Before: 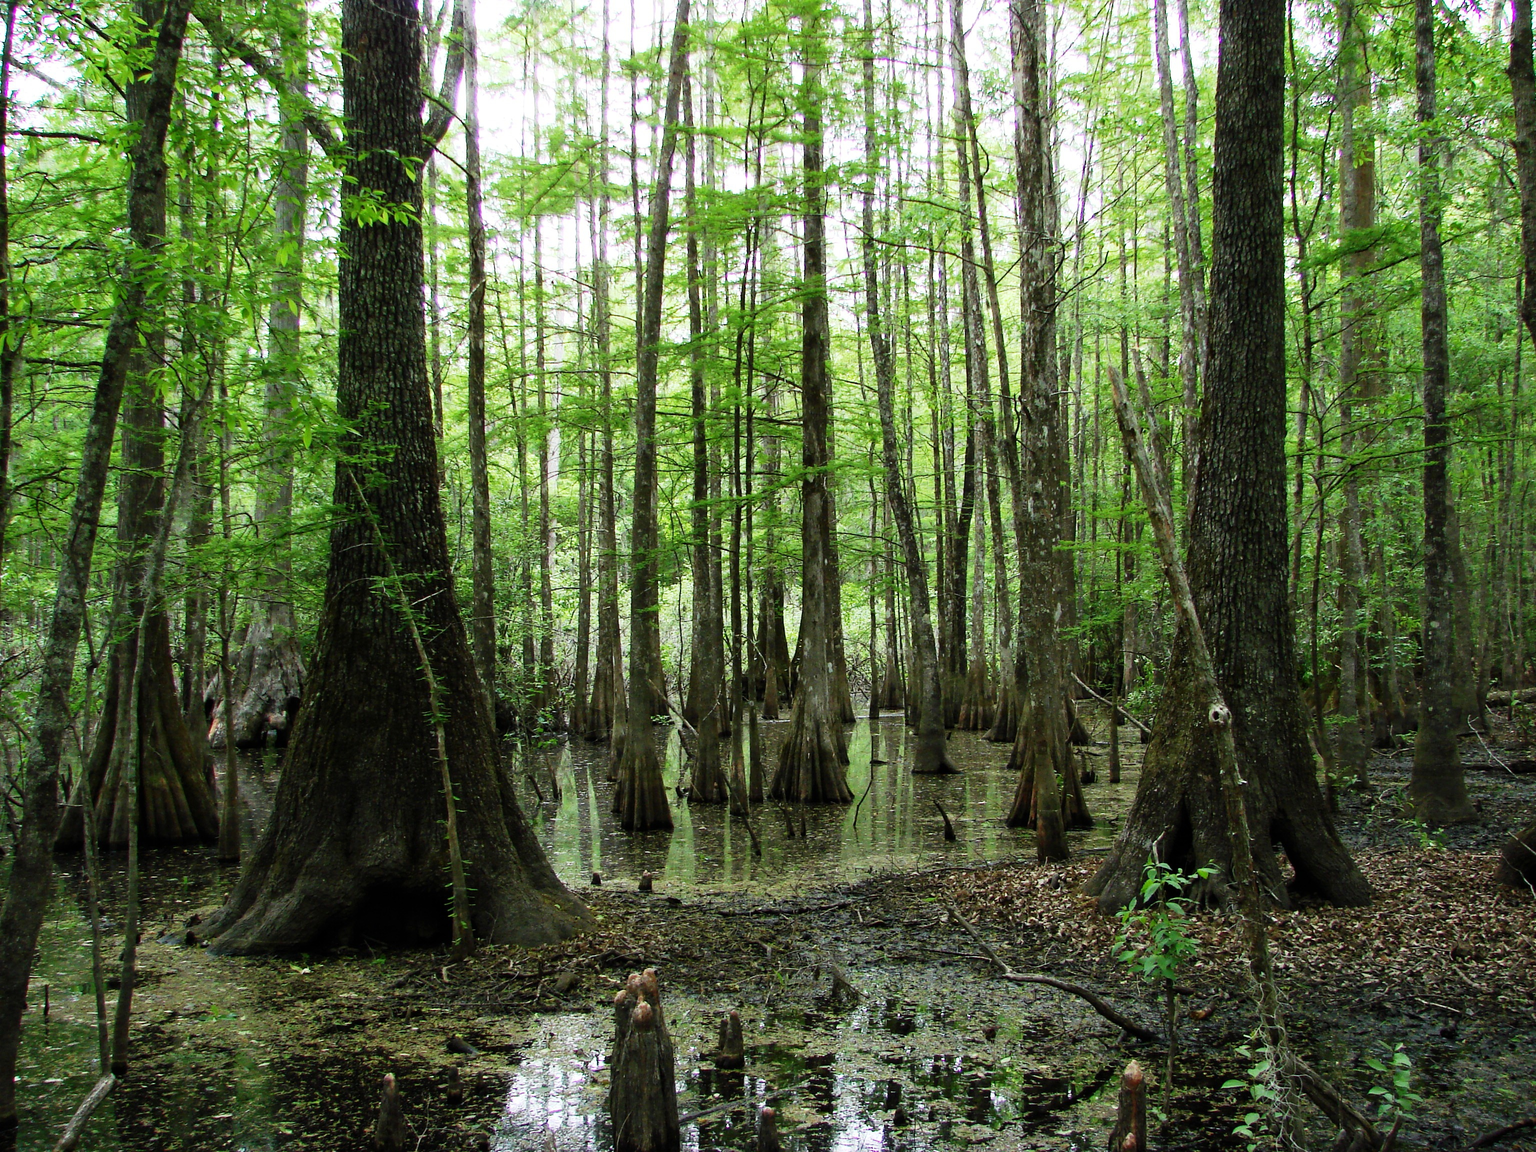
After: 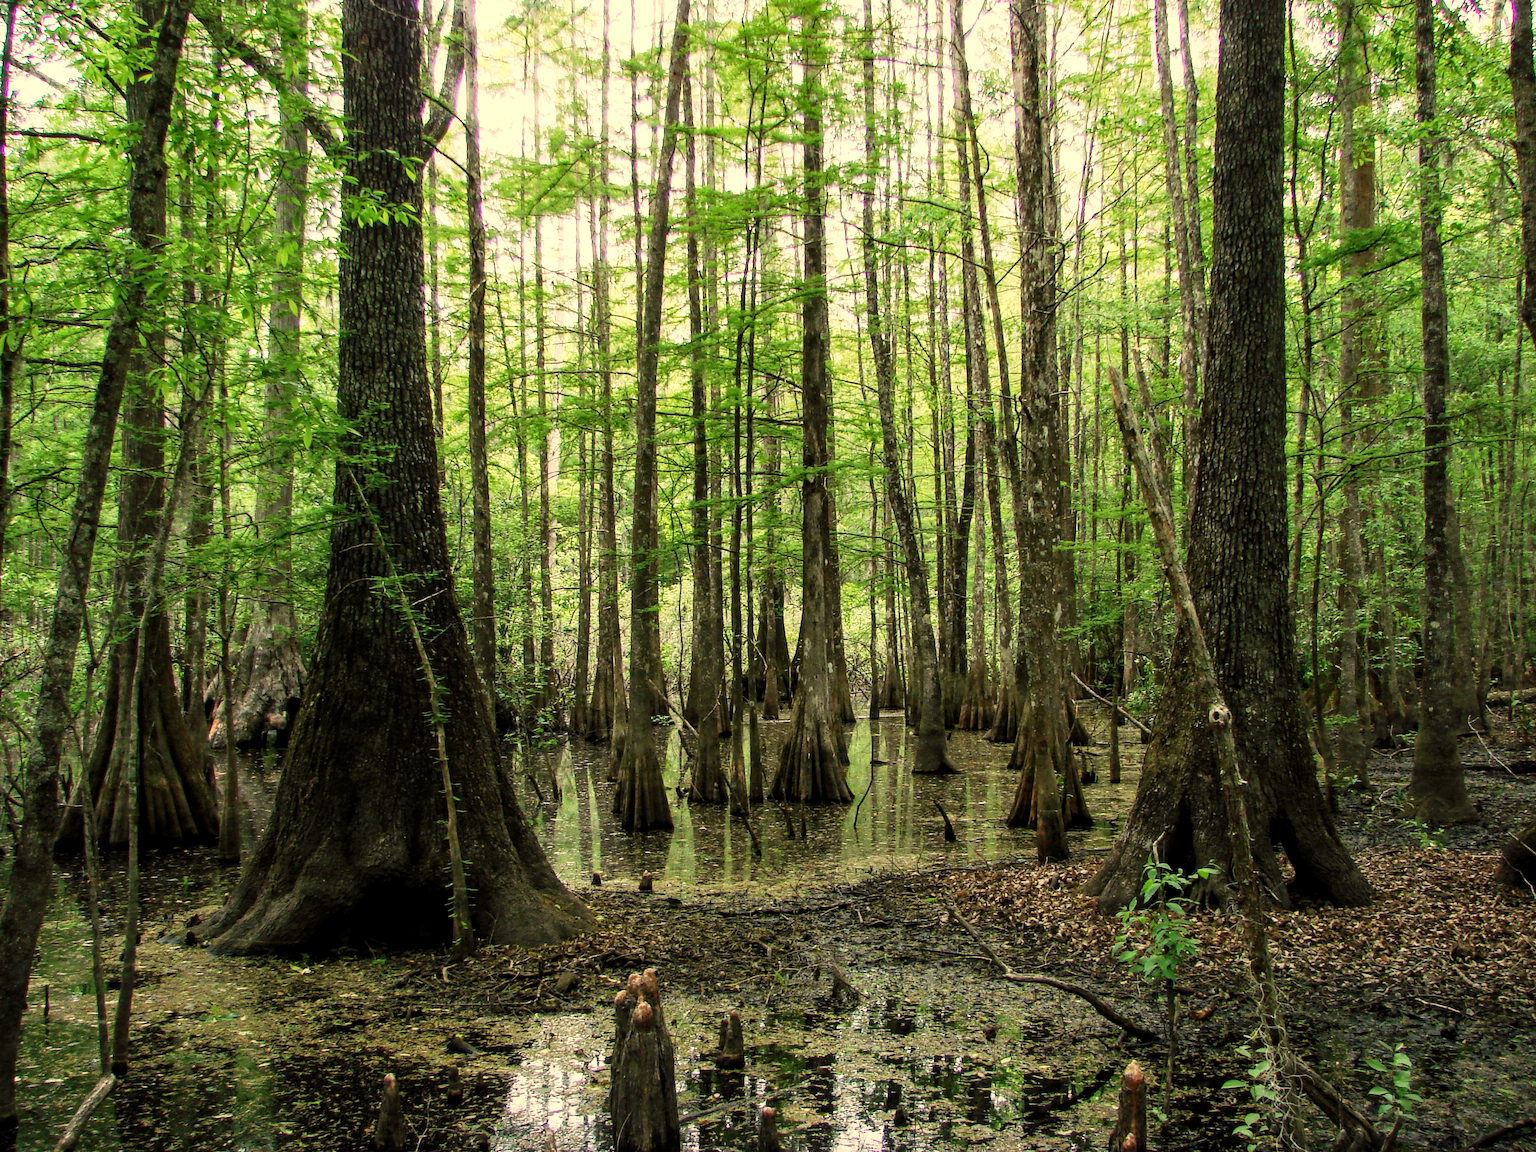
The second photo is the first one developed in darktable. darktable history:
white balance: red 1.123, blue 0.83
local contrast: on, module defaults
